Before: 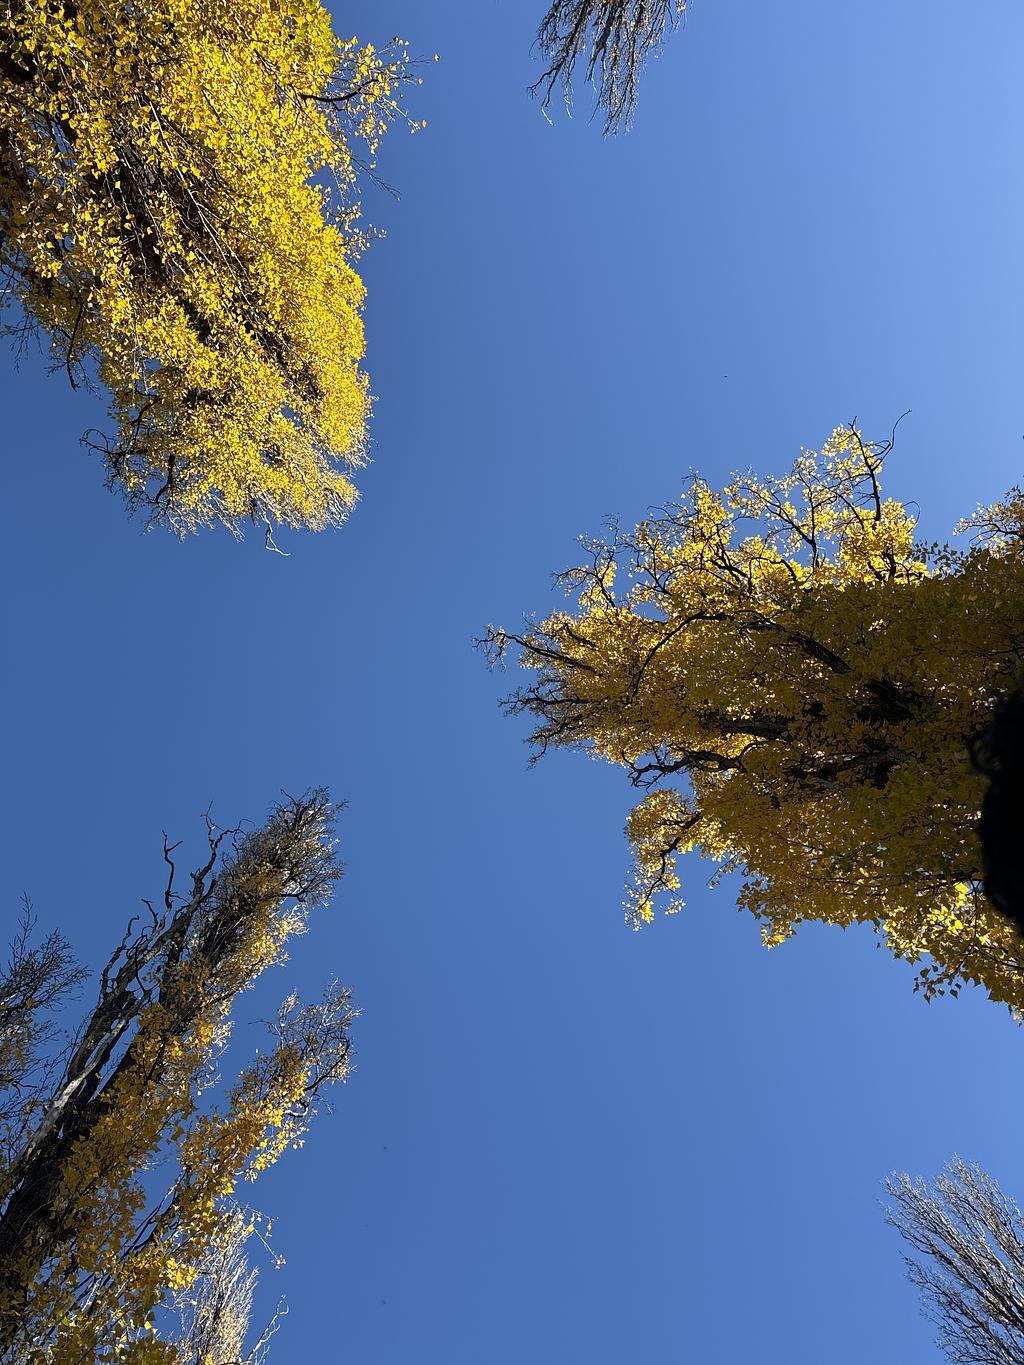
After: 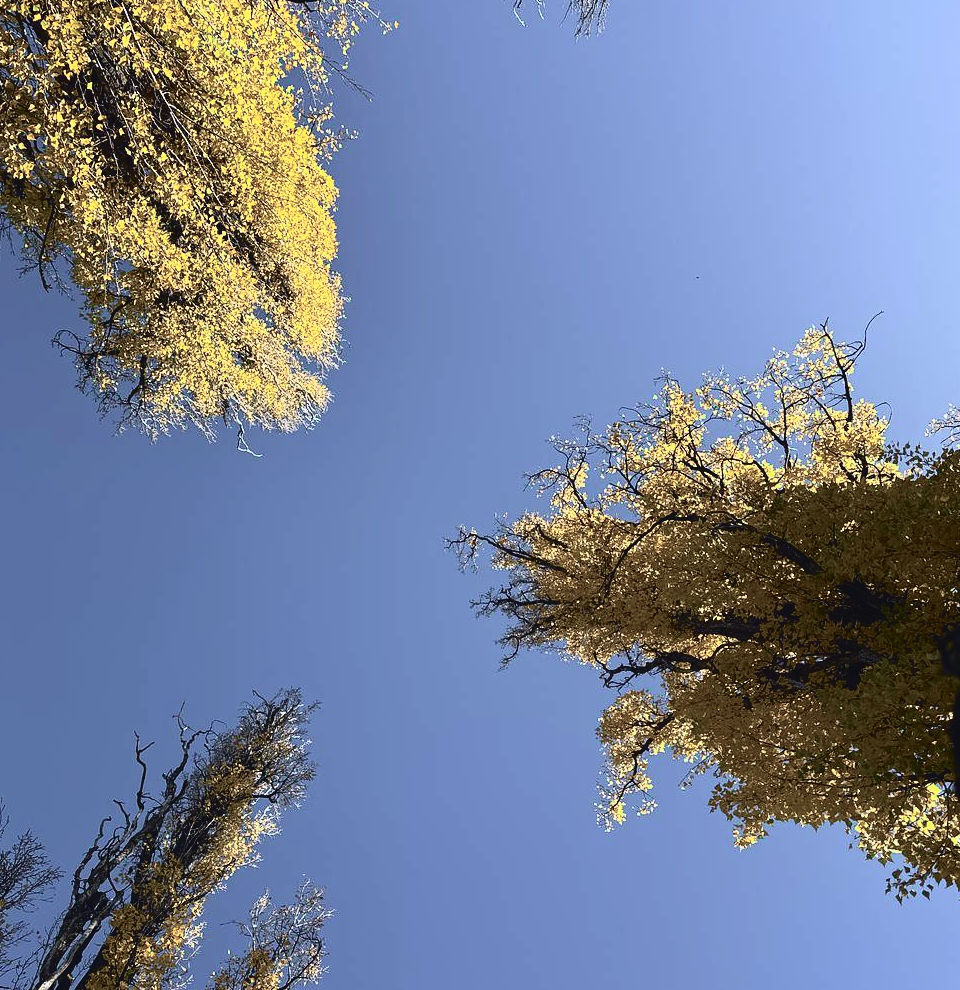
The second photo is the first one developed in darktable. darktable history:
tone curve: curves: ch0 [(0, 0.039) (0.104, 0.094) (0.285, 0.301) (0.673, 0.796) (0.845, 0.932) (0.994, 0.971)]; ch1 [(0, 0) (0.356, 0.385) (0.424, 0.405) (0.498, 0.502) (0.586, 0.57) (0.657, 0.642) (1, 1)]; ch2 [(0, 0) (0.424, 0.438) (0.46, 0.453) (0.515, 0.505) (0.557, 0.57) (0.612, 0.583) (0.722, 0.67) (1, 1)], color space Lab, independent channels, preserve colors none
crop: left 2.737%, top 7.287%, right 3.421%, bottom 20.179%
